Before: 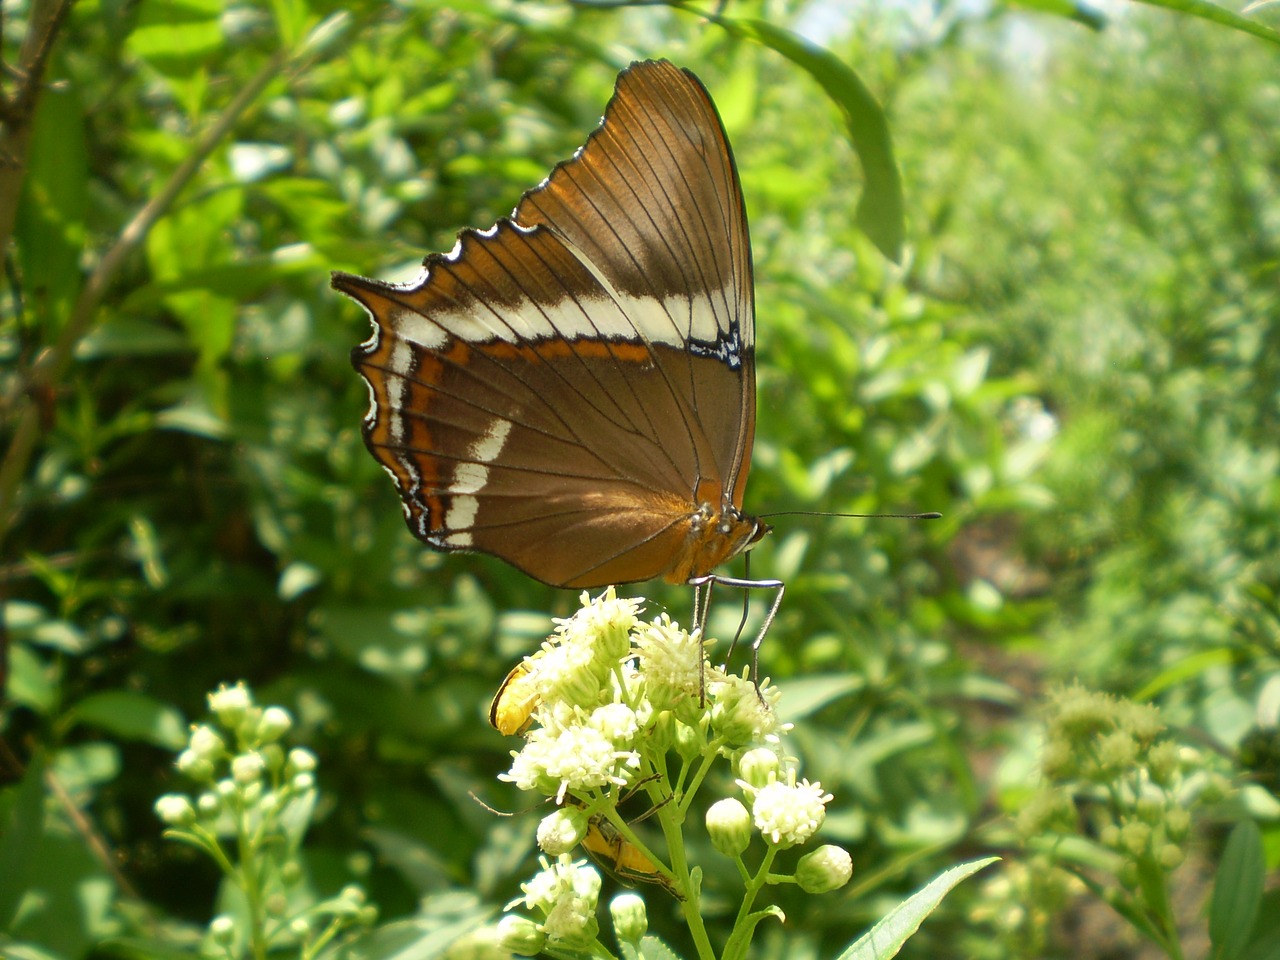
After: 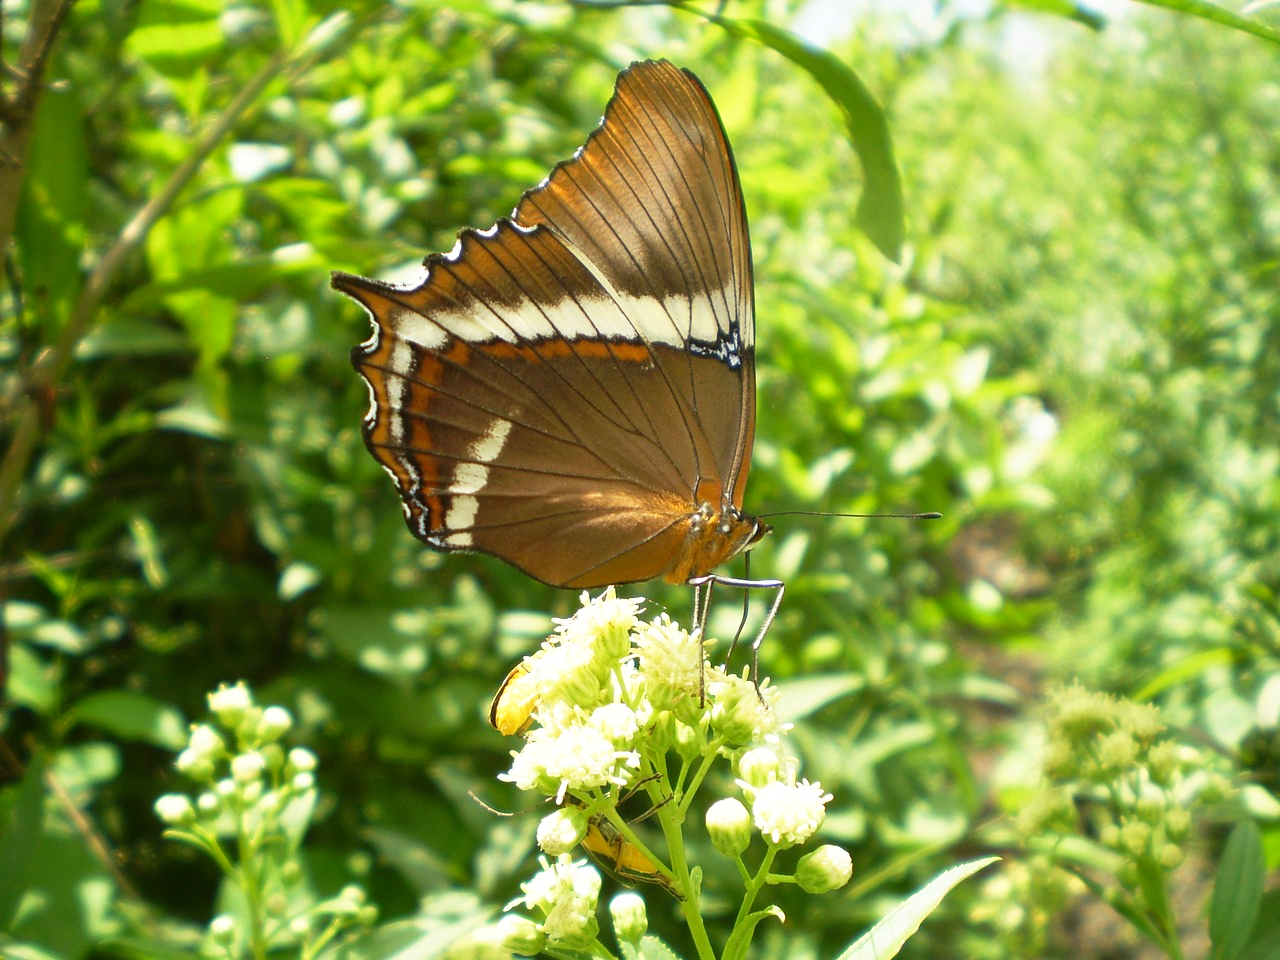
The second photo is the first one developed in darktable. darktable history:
base curve: curves: ch0 [(0, 0) (0.579, 0.807) (1, 1)], preserve colors none
